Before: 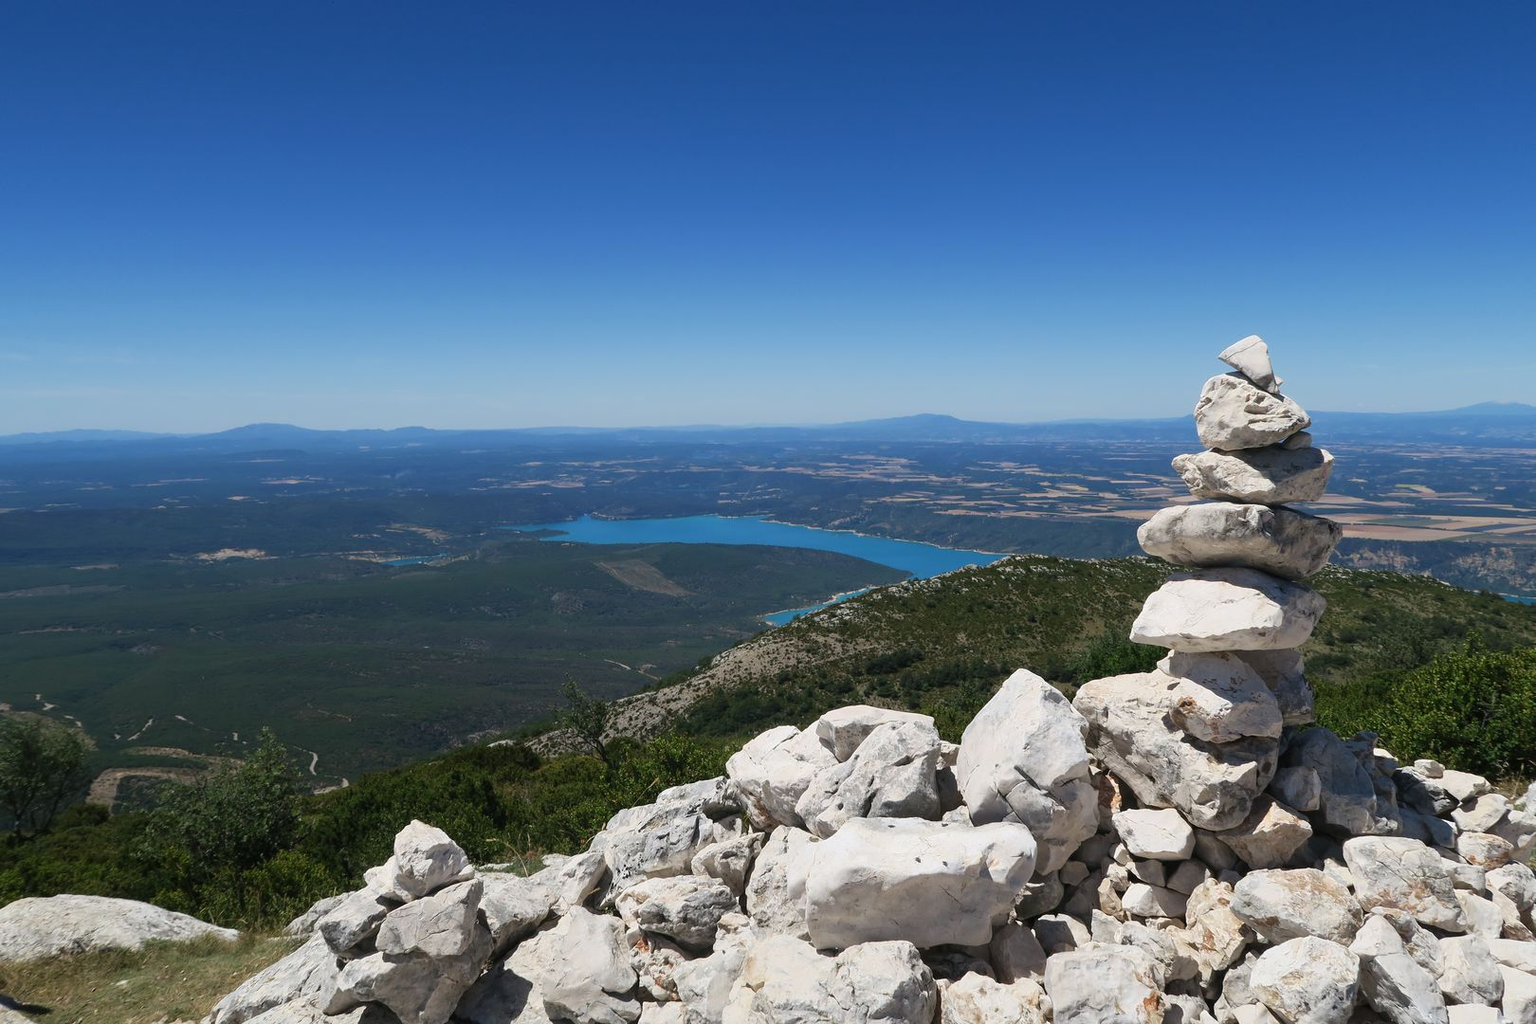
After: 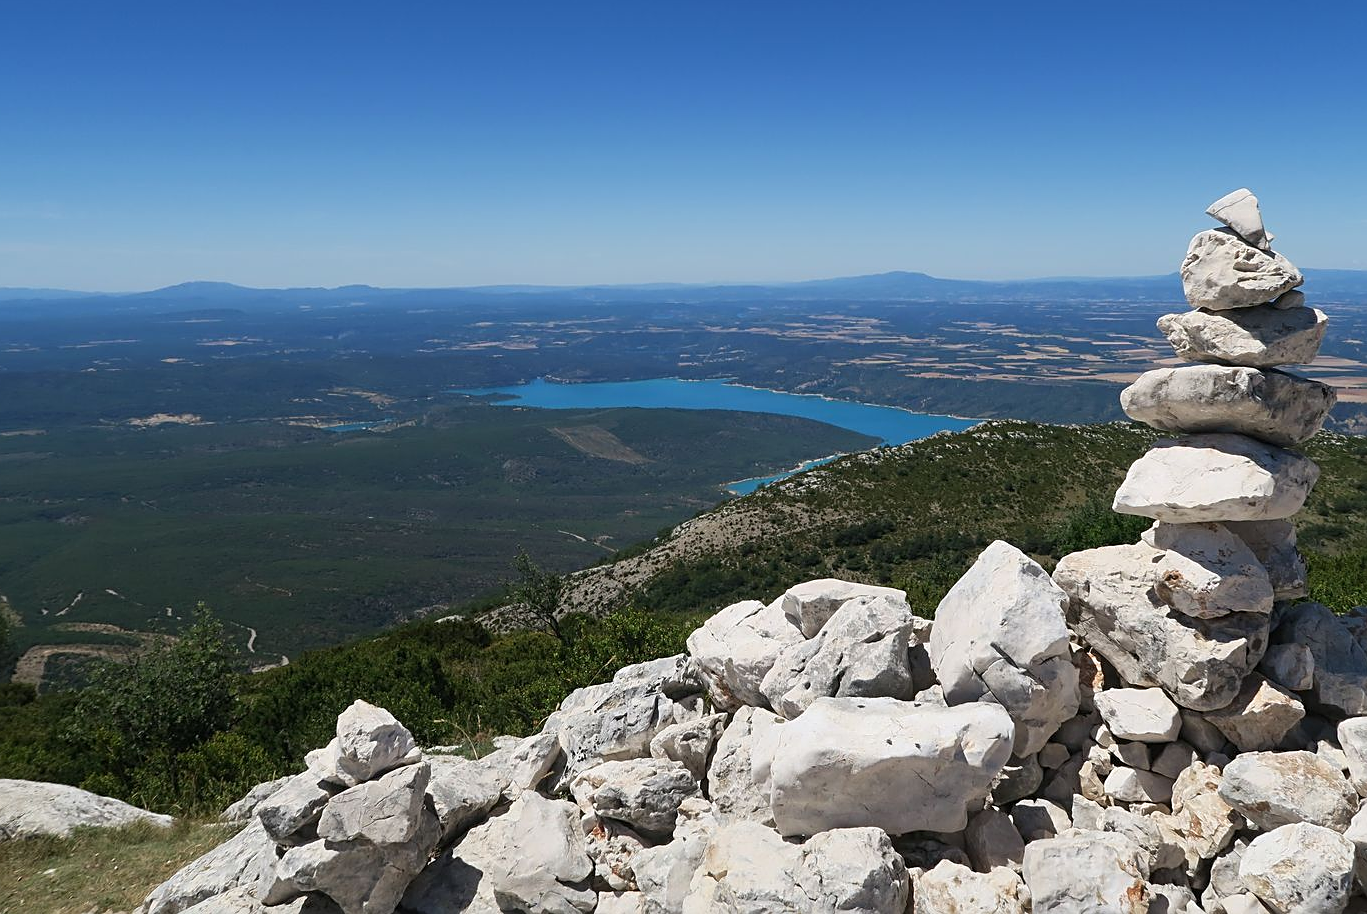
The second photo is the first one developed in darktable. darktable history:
crop and rotate: left 4.912%, top 15.345%, right 10.666%
sharpen: on, module defaults
